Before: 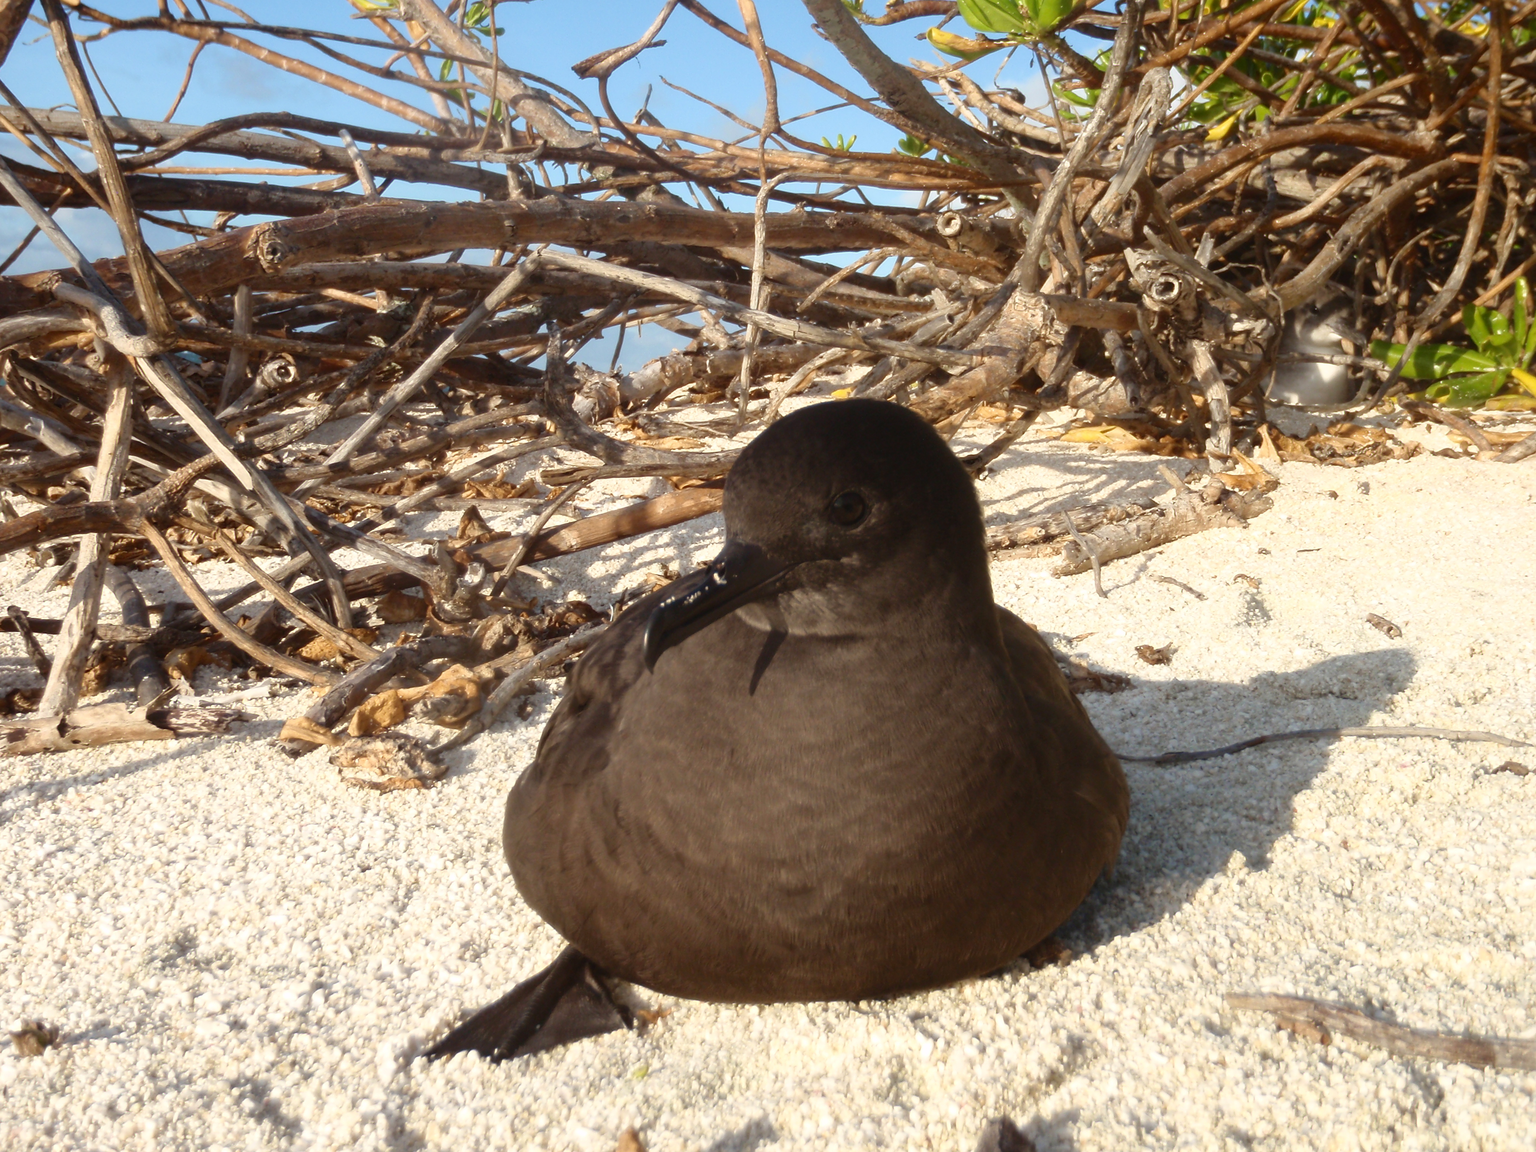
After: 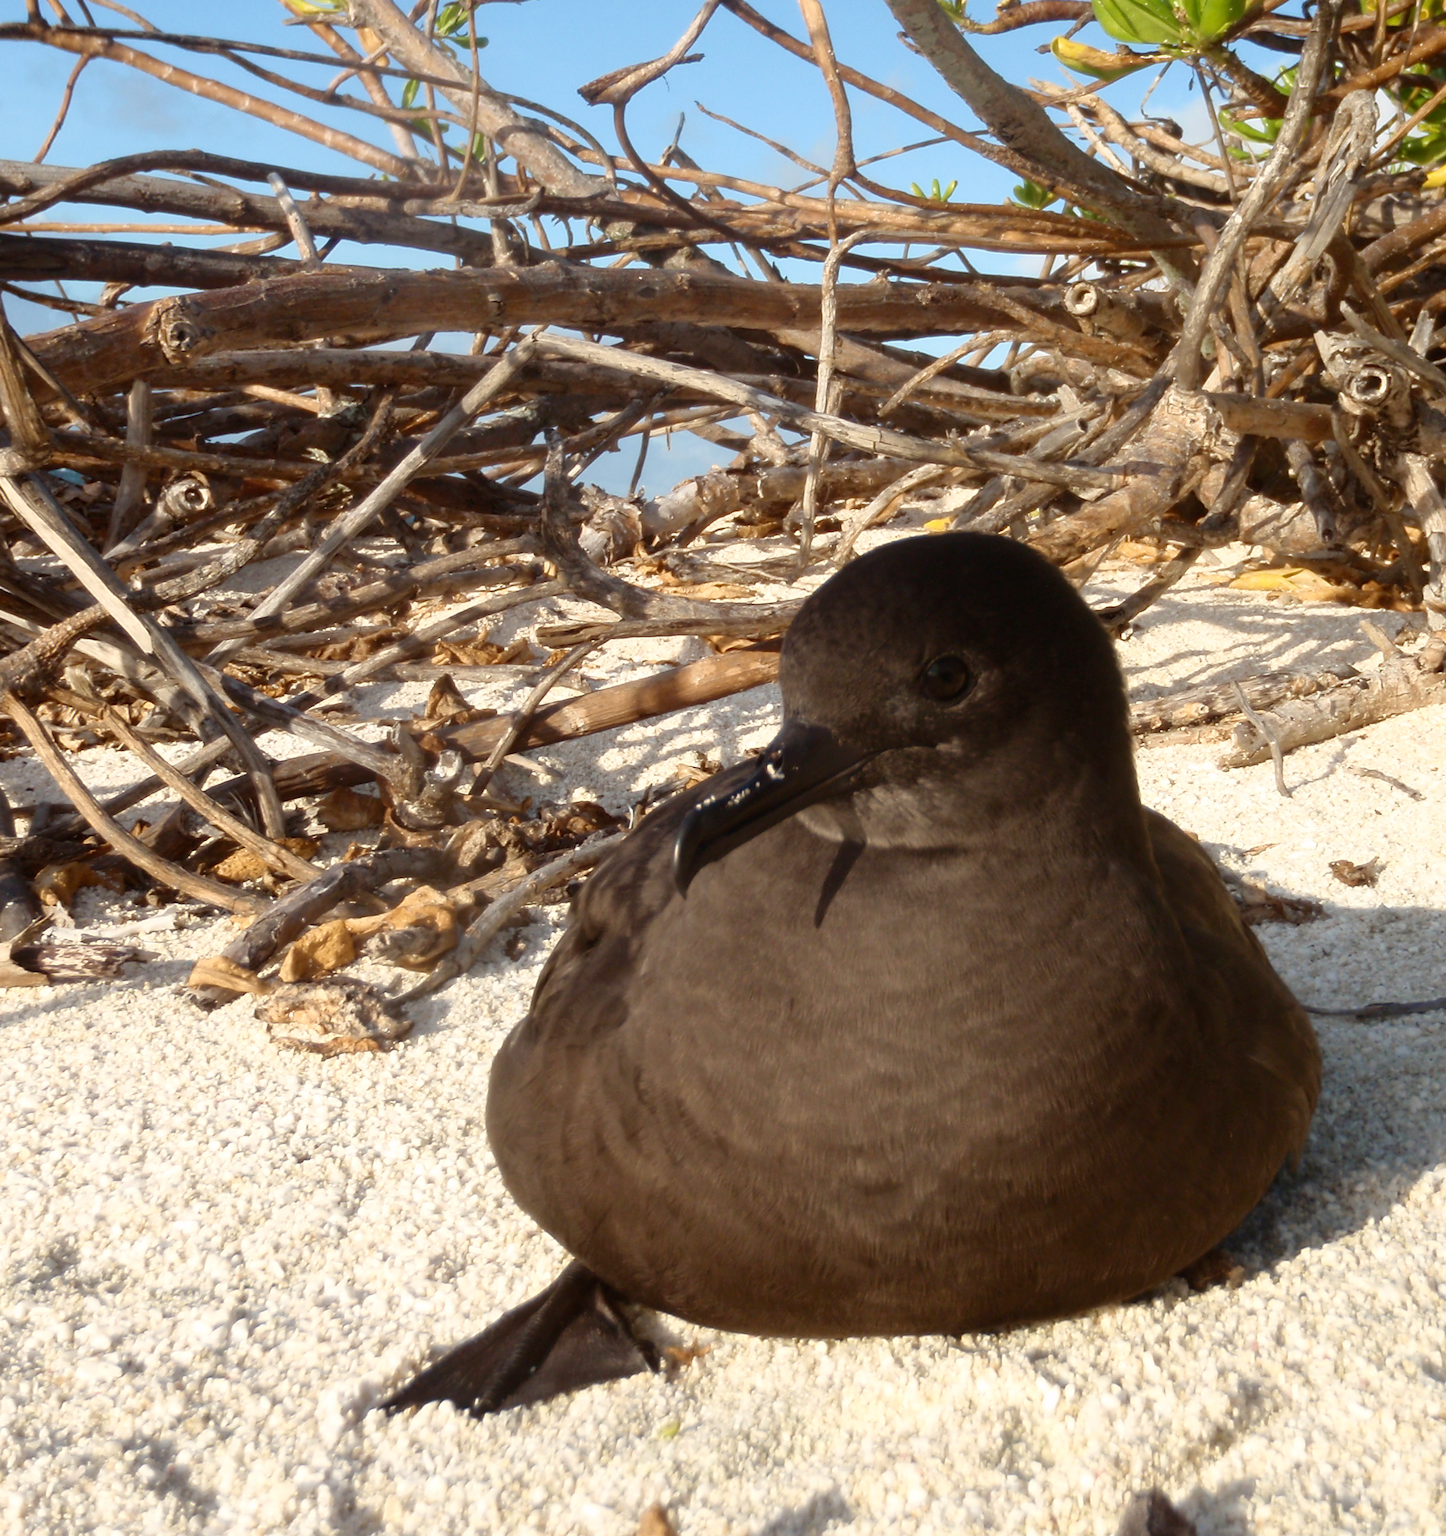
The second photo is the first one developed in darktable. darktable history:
crop and rotate: left 9.057%, right 20.279%
